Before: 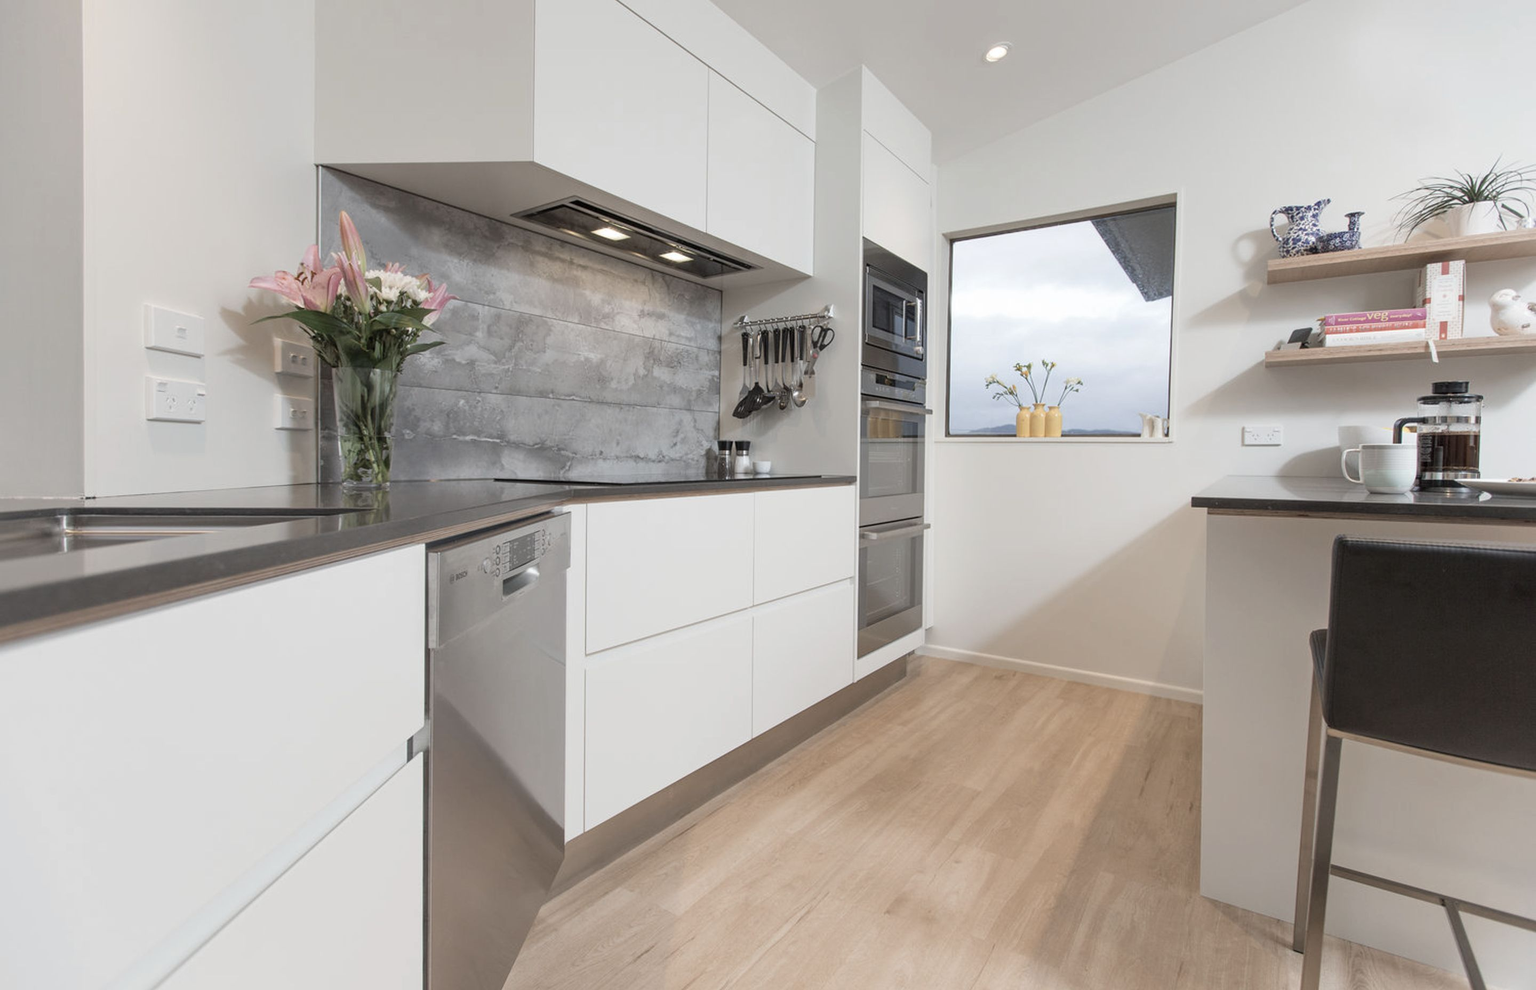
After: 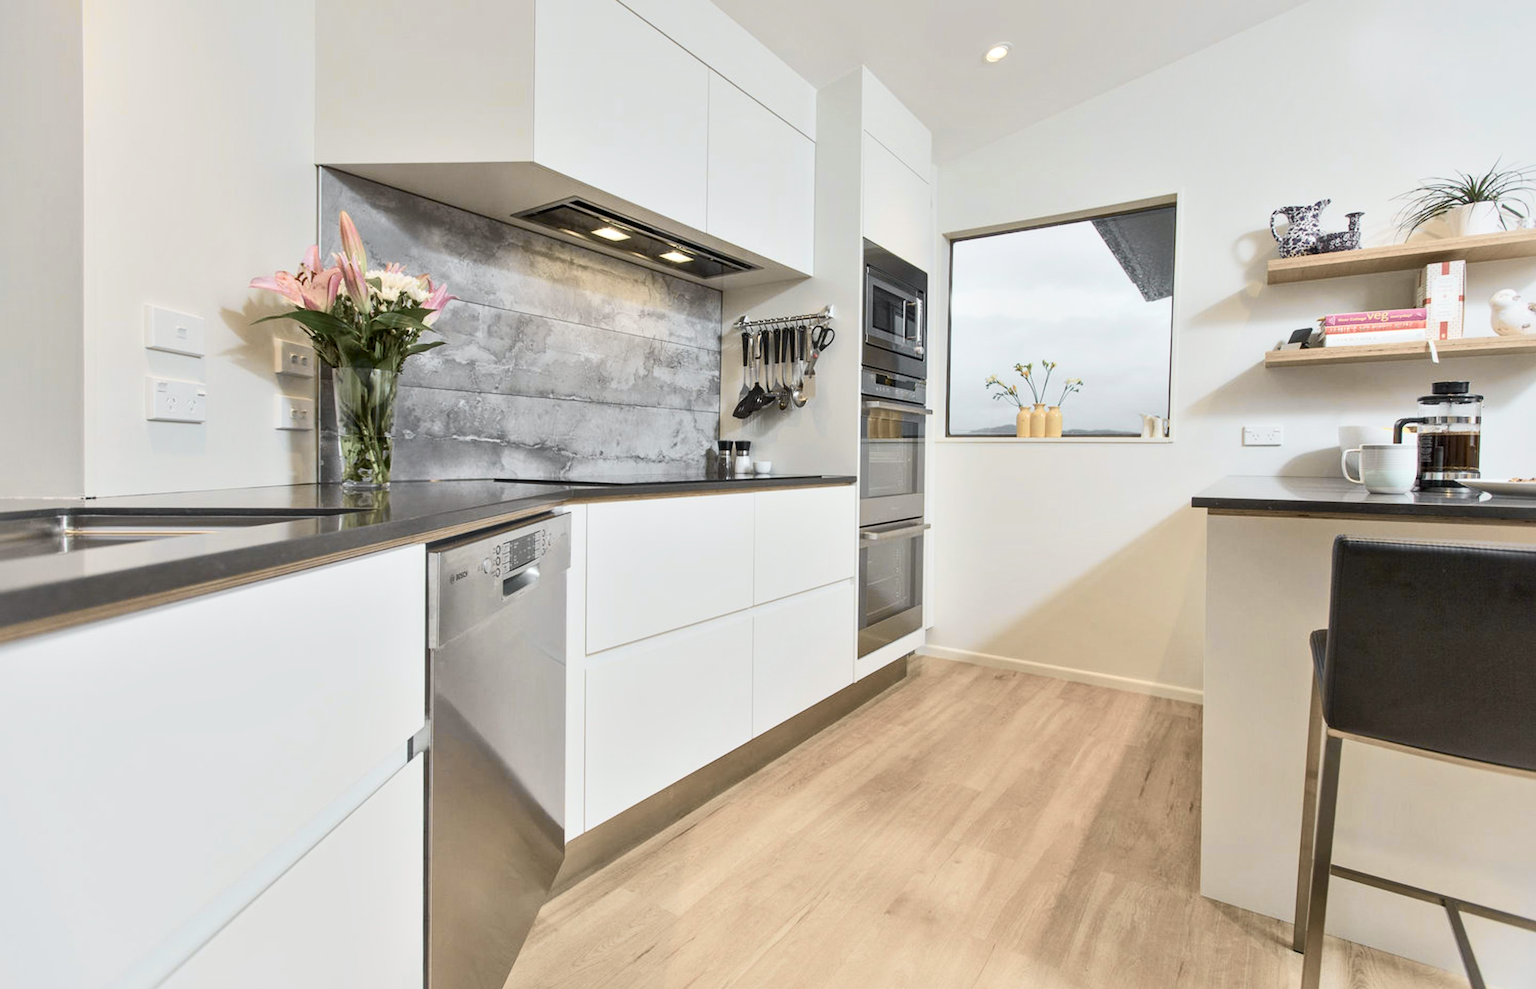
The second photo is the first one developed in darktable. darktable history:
tone equalizer: mask exposure compensation -0.515 EV
tone curve: curves: ch0 [(0, 0.026) (0.181, 0.223) (0.405, 0.46) (0.456, 0.528) (0.634, 0.728) (0.877, 0.89) (0.984, 0.935)]; ch1 [(0, 0) (0.443, 0.43) (0.492, 0.488) (0.566, 0.579) (0.595, 0.625) (0.65, 0.657) (0.696, 0.725) (1, 1)]; ch2 [(0, 0) (0.33, 0.301) (0.421, 0.443) (0.447, 0.489) (0.495, 0.494) (0.537, 0.57) (0.586, 0.591) (0.663, 0.686) (1, 1)], color space Lab, independent channels, preserve colors none
local contrast: mode bilateral grid, contrast 25, coarseness 60, detail 151%, midtone range 0.2
exposure: black level correction 0.001, exposure 0.017 EV, compensate highlight preservation false
